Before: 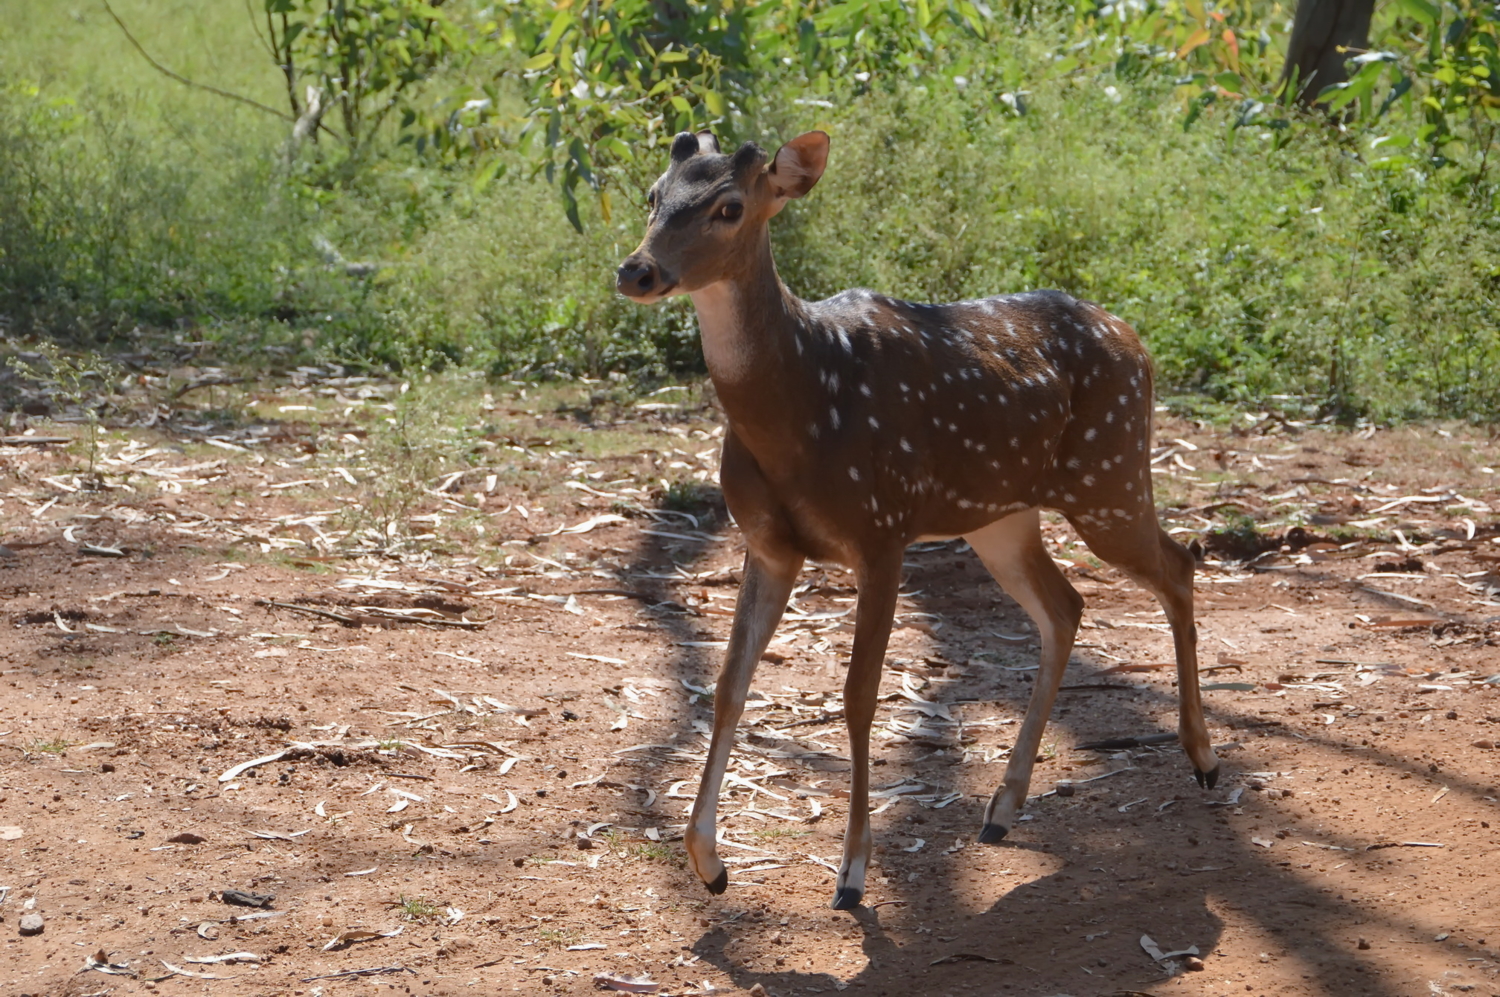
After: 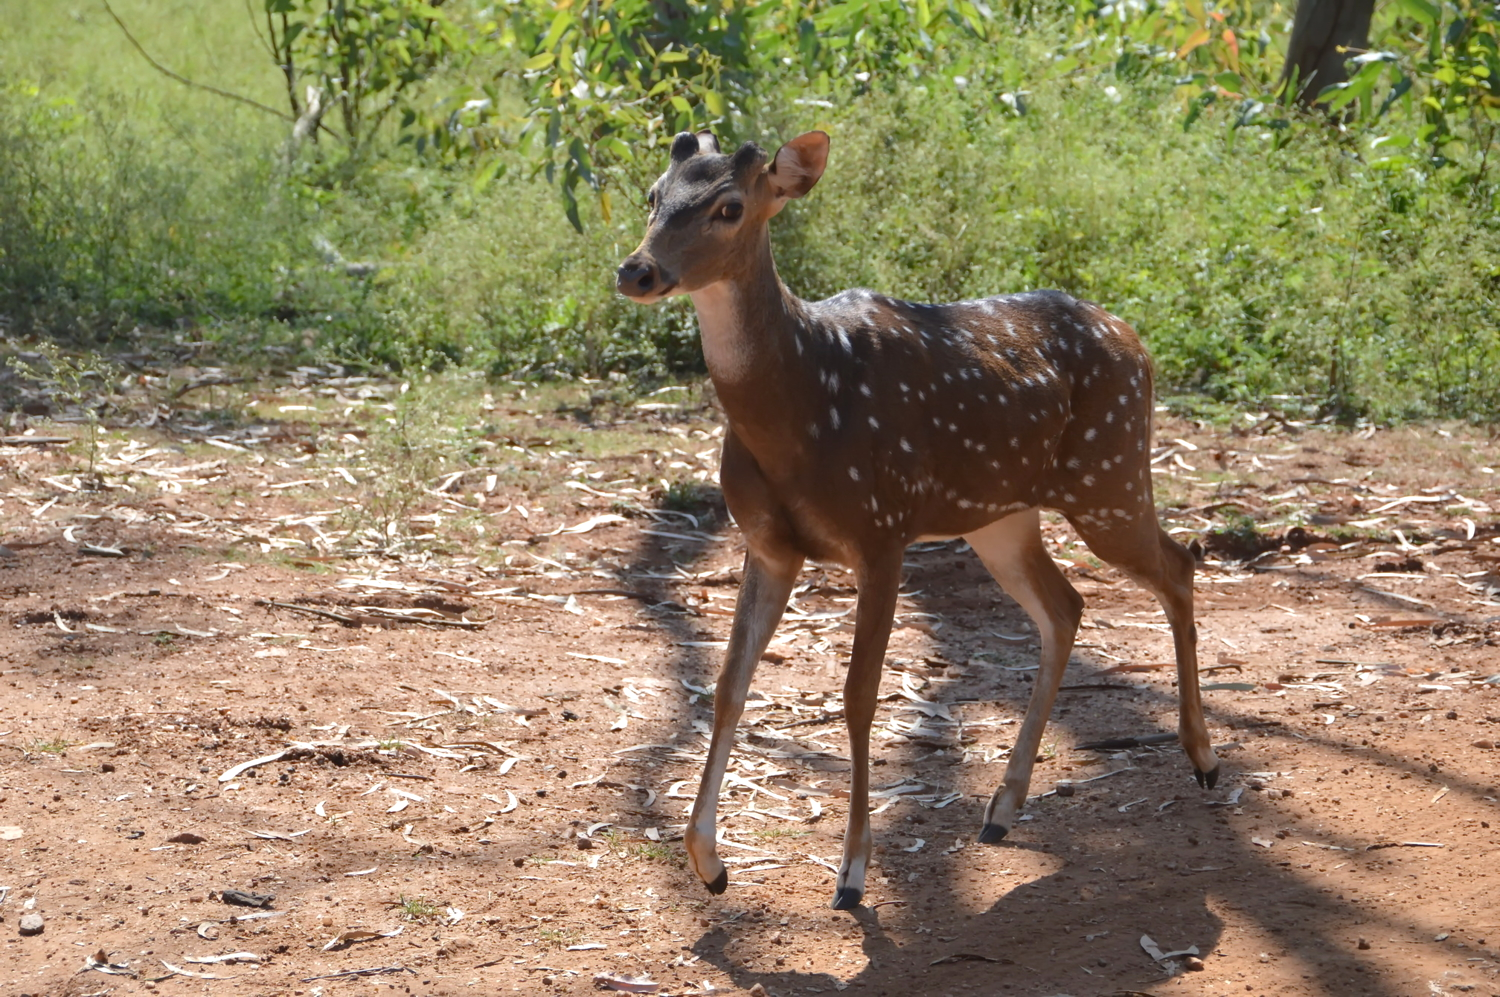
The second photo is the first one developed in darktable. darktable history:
exposure: exposure 0.233 EV, compensate highlight preservation false
